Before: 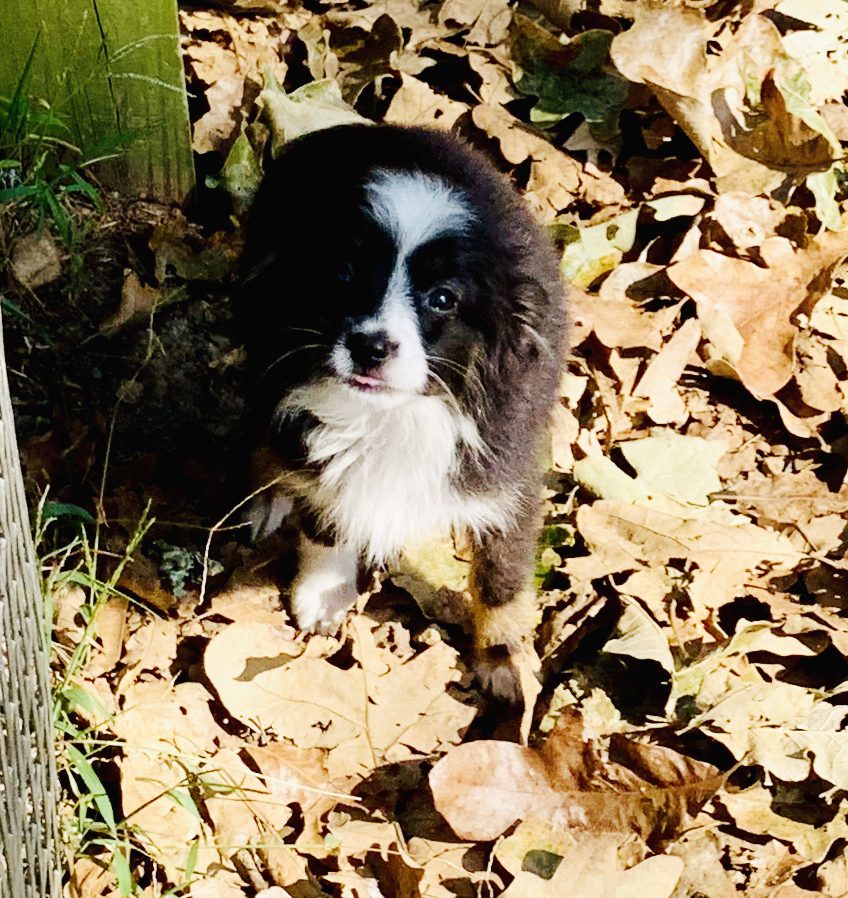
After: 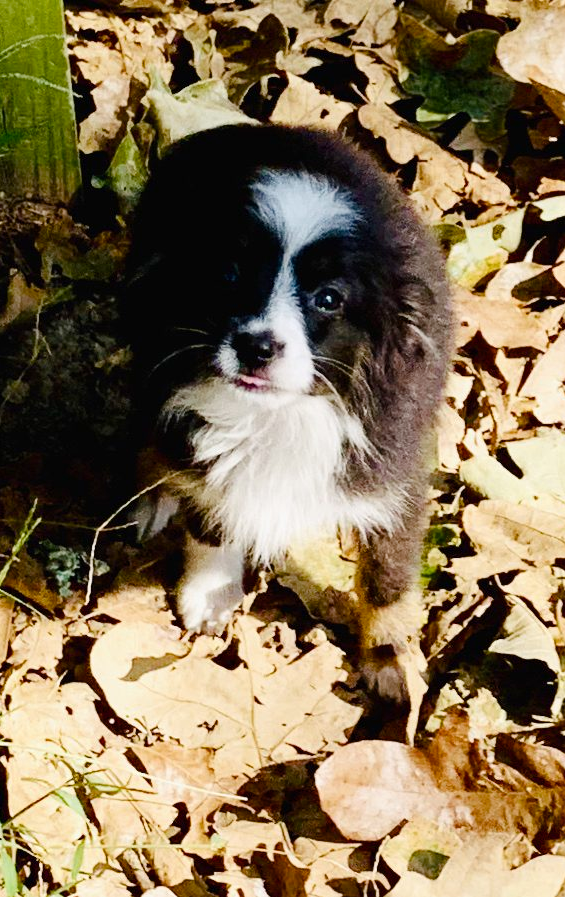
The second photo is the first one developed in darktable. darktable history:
color balance rgb: perceptual saturation grading › global saturation 20%, perceptual saturation grading › highlights -25%, perceptual saturation grading › shadows 25%
crop and rotate: left 13.537%, right 19.796%
